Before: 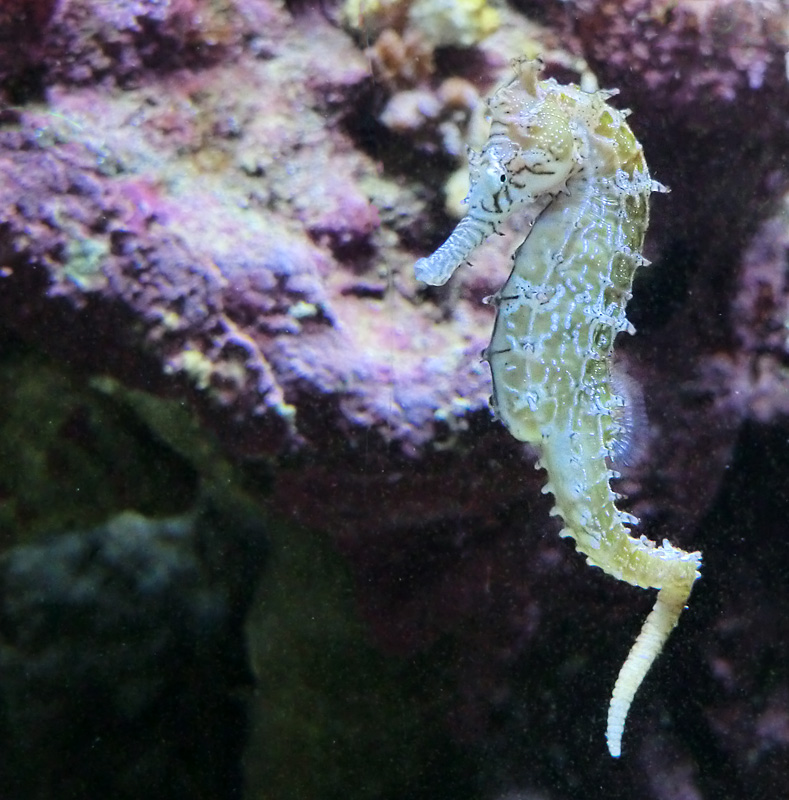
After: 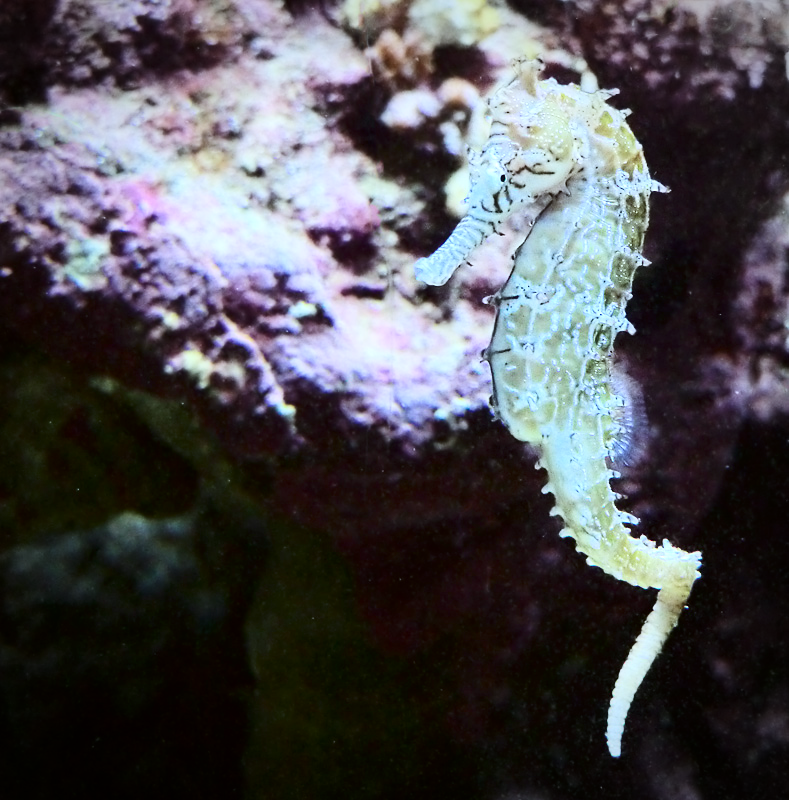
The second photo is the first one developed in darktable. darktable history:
vignetting: automatic ratio true
base curve: curves: ch0 [(0, 0) (0.472, 0.508) (1, 1)], preserve colors none
contrast brightness saturation: contrast 0.289
color correction: highlights a* -3.45, highlights b* -6.39, shadows a* 3.24, shadows b* 5.11
exposure: exposure 0.127 EV, compensate highlight preservation false
